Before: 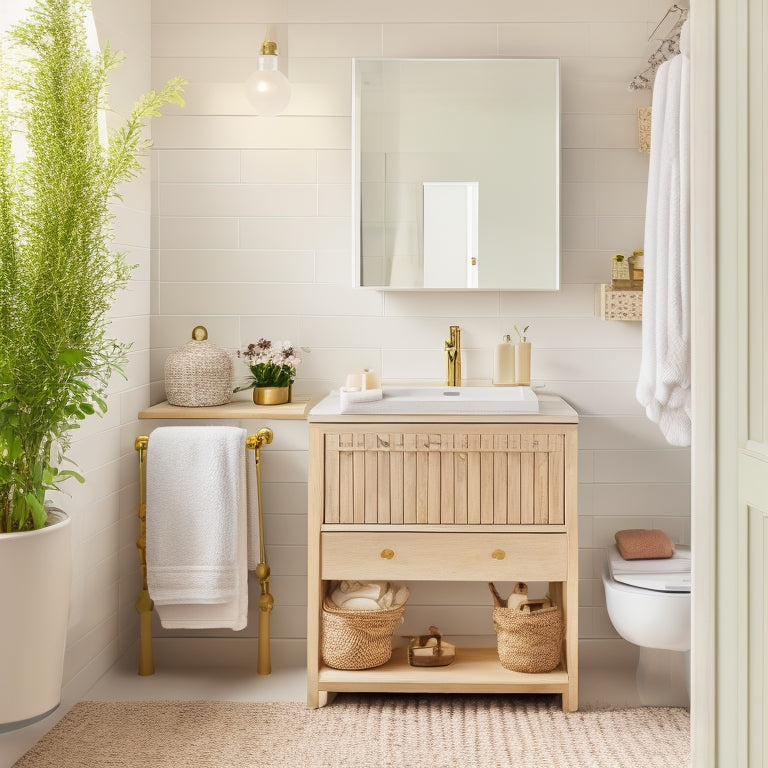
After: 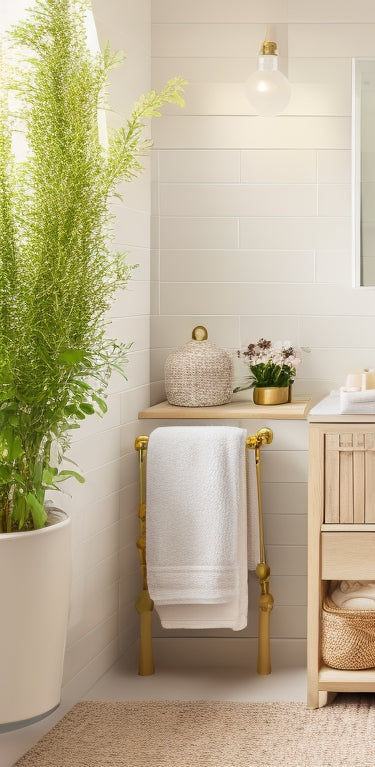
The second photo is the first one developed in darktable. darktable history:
crop and rotate: left 0.013%, top 0%, right 51.158%
